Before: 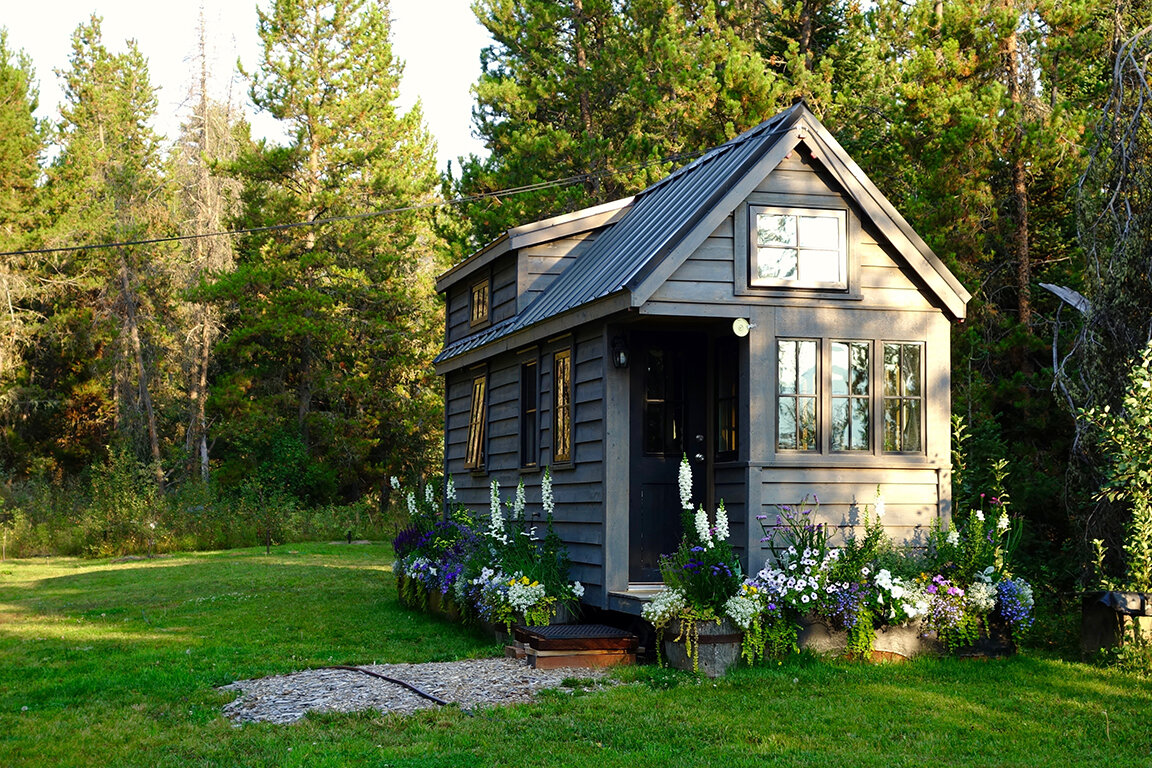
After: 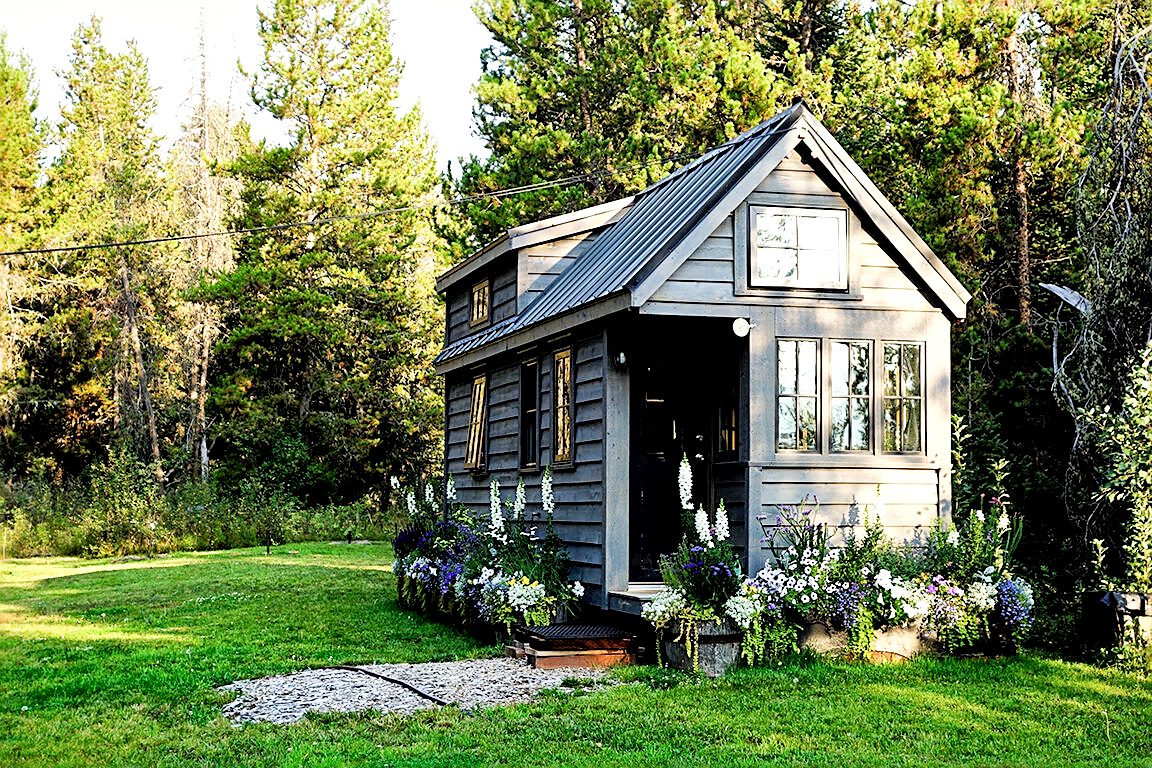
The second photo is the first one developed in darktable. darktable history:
sharpen: on, module defaults
filmic rgb: black relative exposure -5 EV, hardness 2.88, contrast 1.3, highlights saturation mix -30%
exposure: black level correction 0.001, exposure 1.05 EV, compensate exposure bias true, compensate highlight preservation false
local contrast: mode bilateral grid, contrast 20, coarseness 50, detail 179%, midtone range 0.2
